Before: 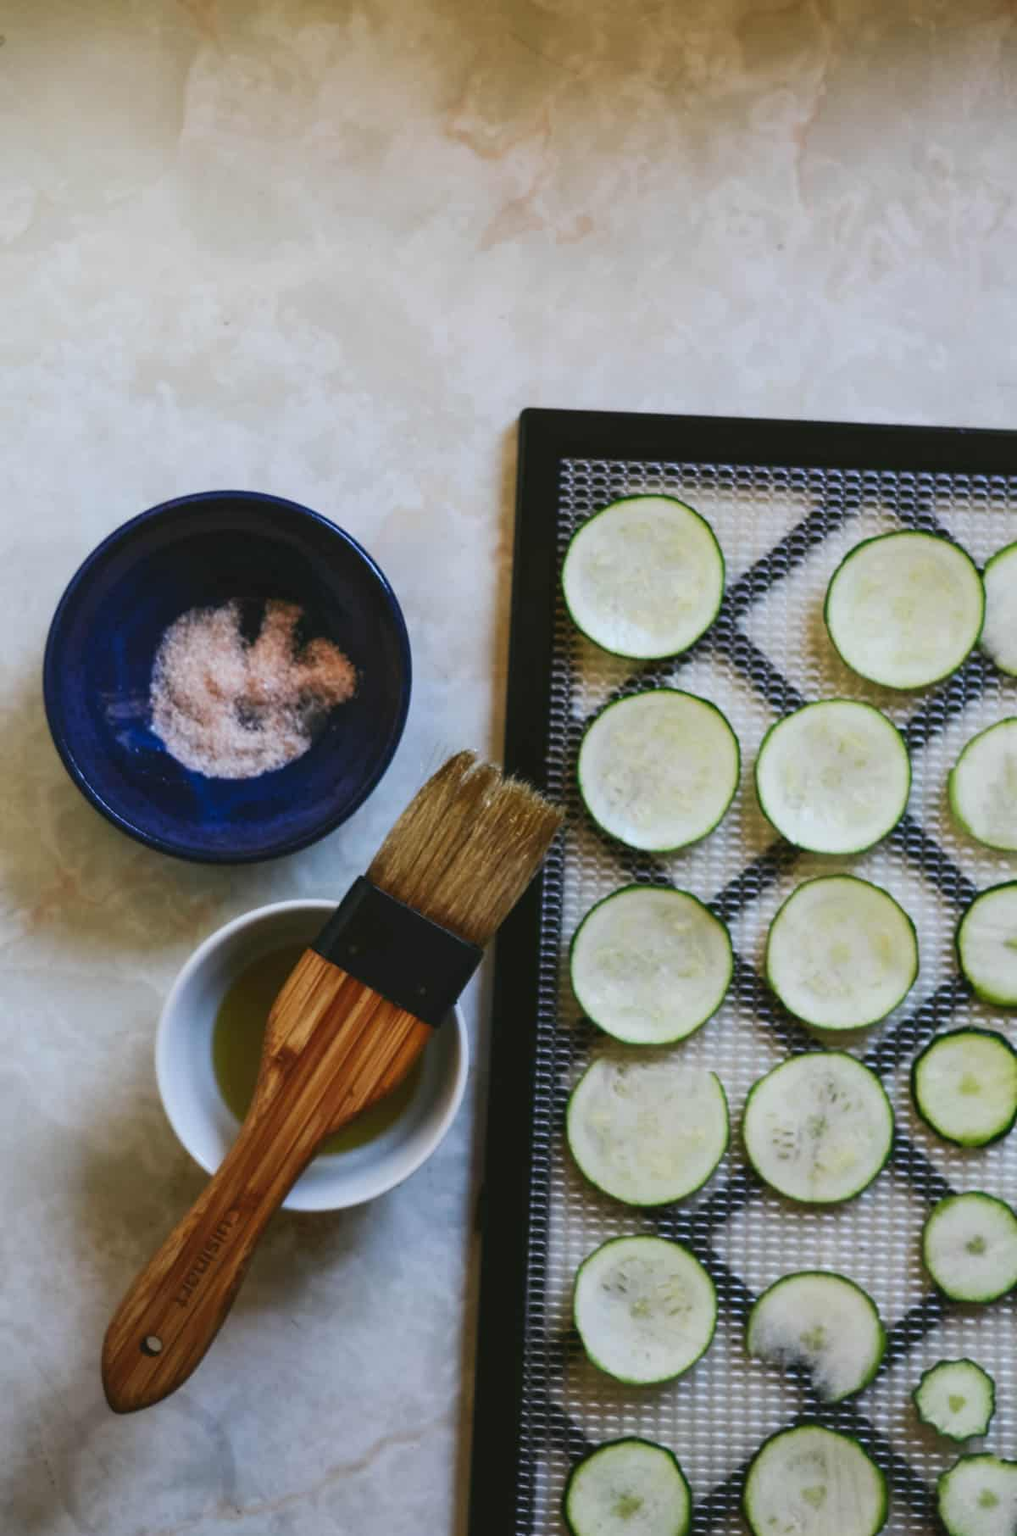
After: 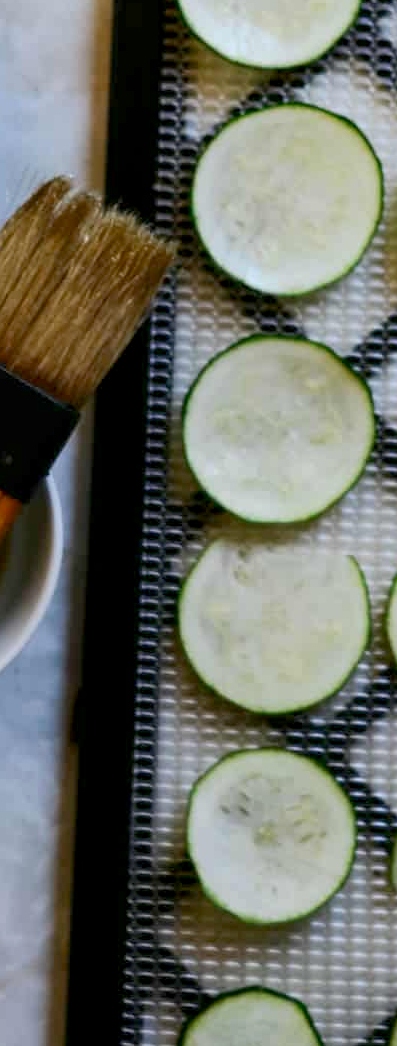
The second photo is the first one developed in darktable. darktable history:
crop: left 40.878%, top 39.176%, right 25.993%, bottom 3.081%
exposure: black level correction 0.01, exposure 0.014 EV, compensate highlight preservation false
